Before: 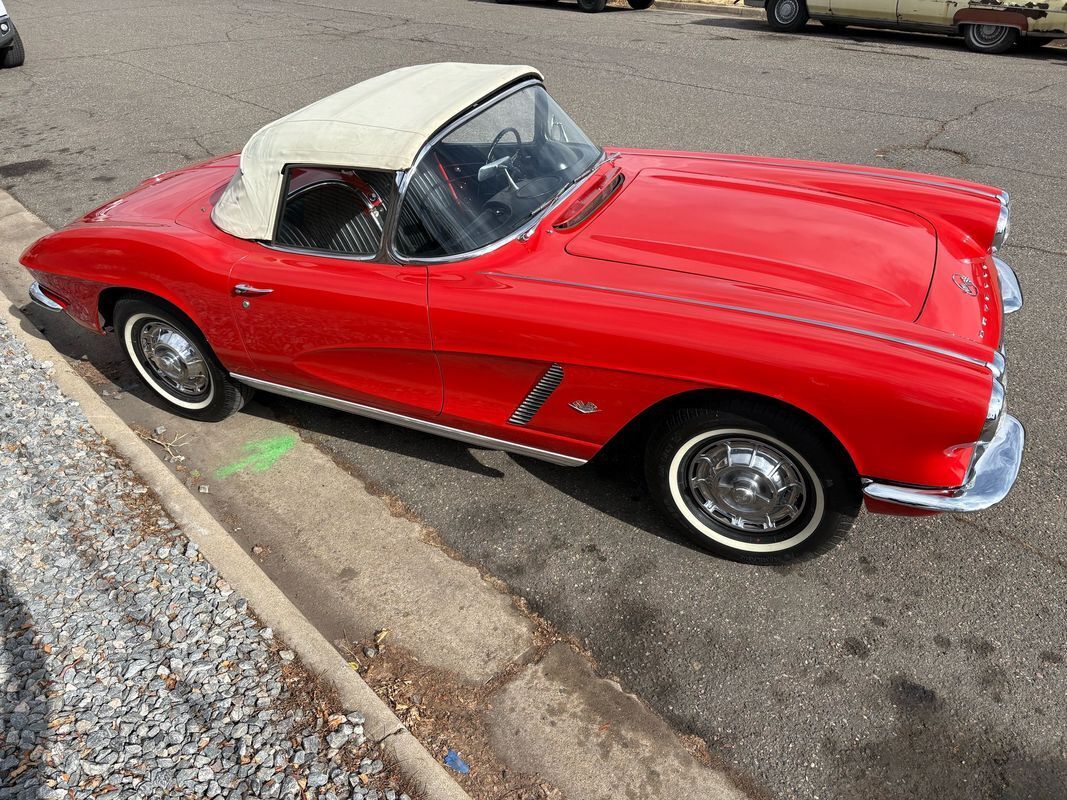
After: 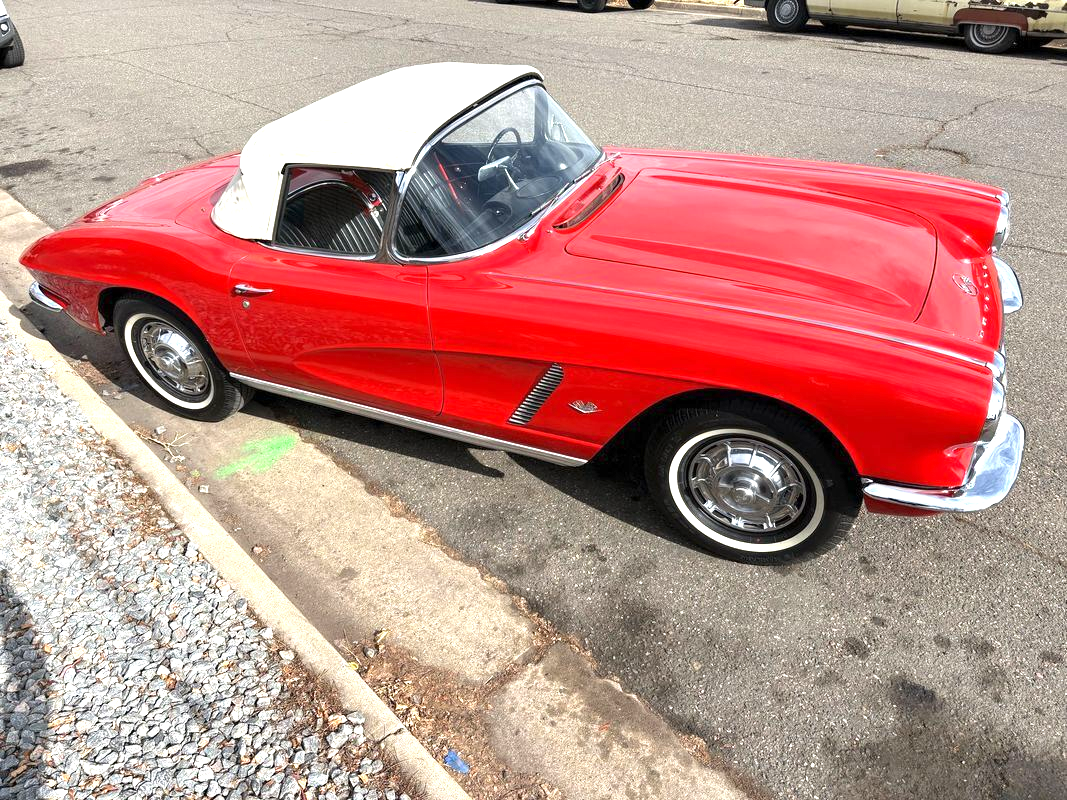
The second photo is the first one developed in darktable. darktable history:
exposure: exposure 0.949 EV, compensate highlight preservation false
